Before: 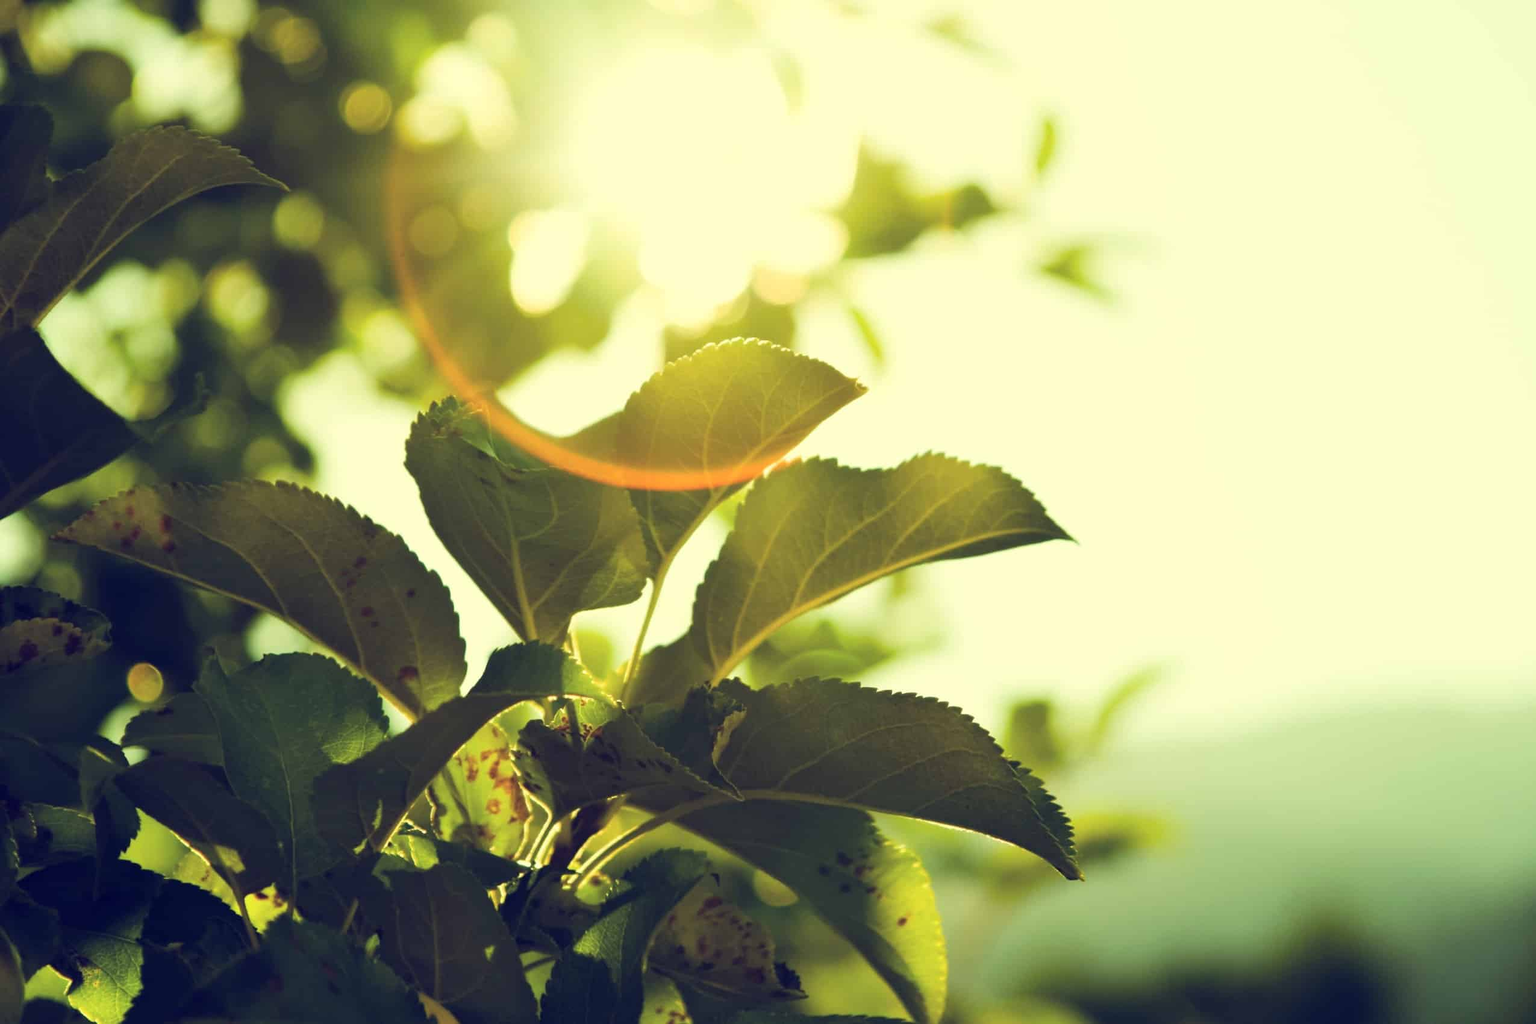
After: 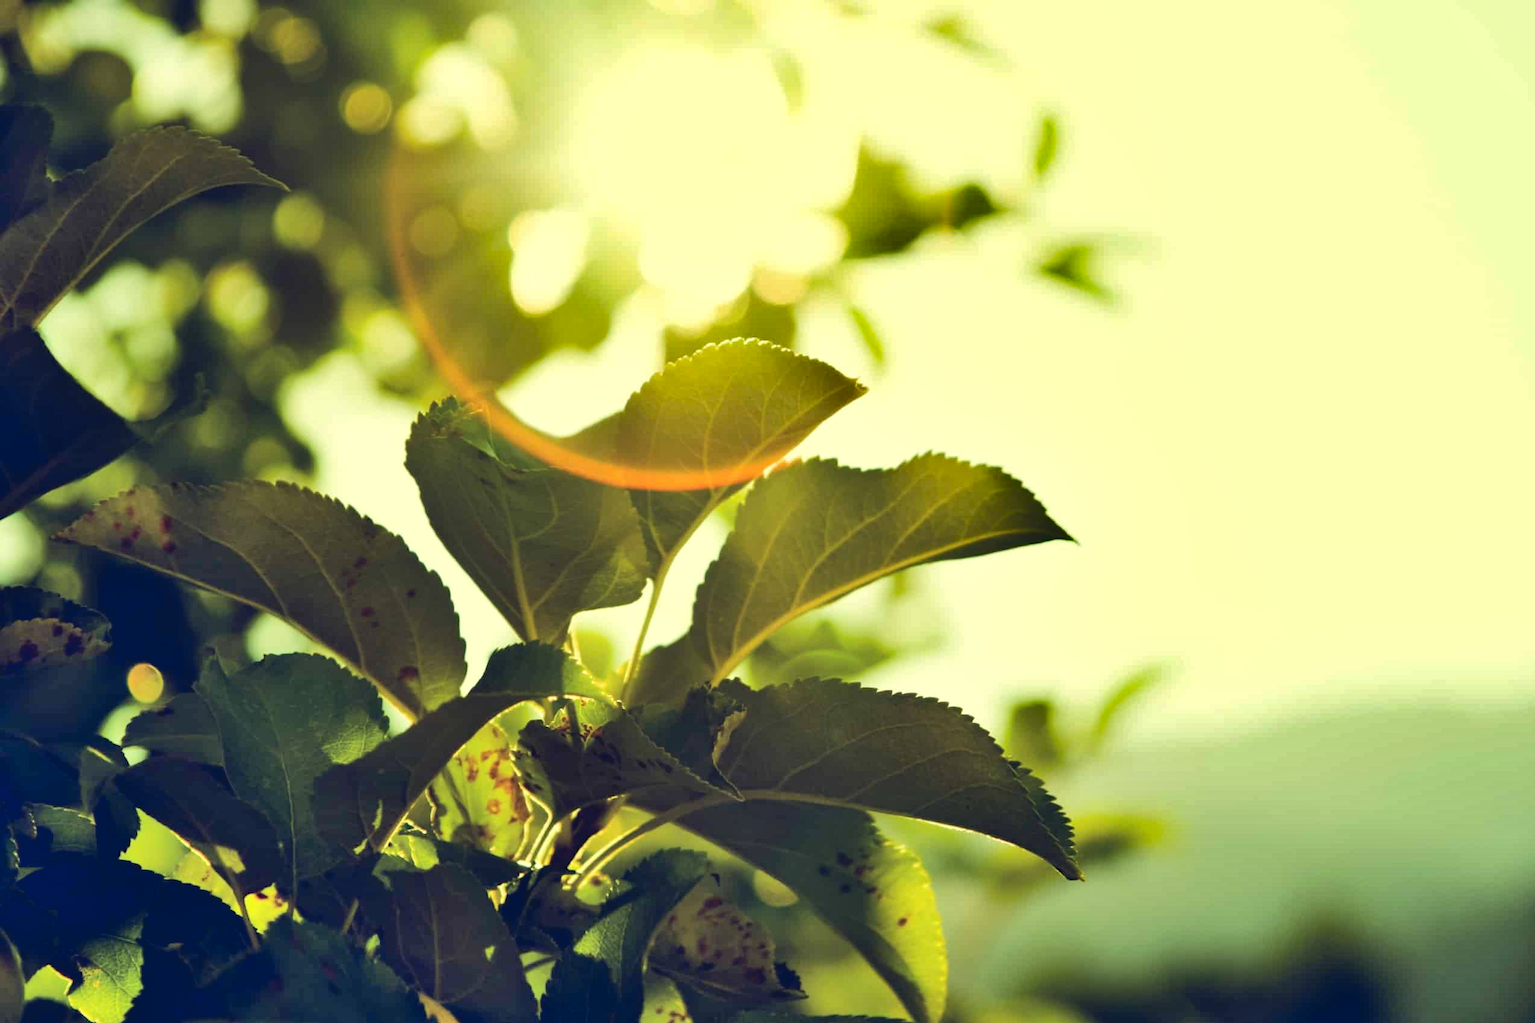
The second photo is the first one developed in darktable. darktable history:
contrast brightness saturation: contrast -0.11
shadows and highlights: white point adjustment 1, soften with gaussian
exposure: black level correction 0.009, exposure -0.159 EV, compensate highlight preservation false
tone equalizer: -8 EV -0.417 EV, -7 EV -0.389 EV, -6 EV -0.333 EV, -5 EV -0.222 EV, -3 EV 0.222 EV, -2 EV 0.333 EV, -1 EV 0.389 EV, +0 EV 0.417 EV, edges refinement/feathering 500, mask exposure compensation -1.57 EV, preserve details no
